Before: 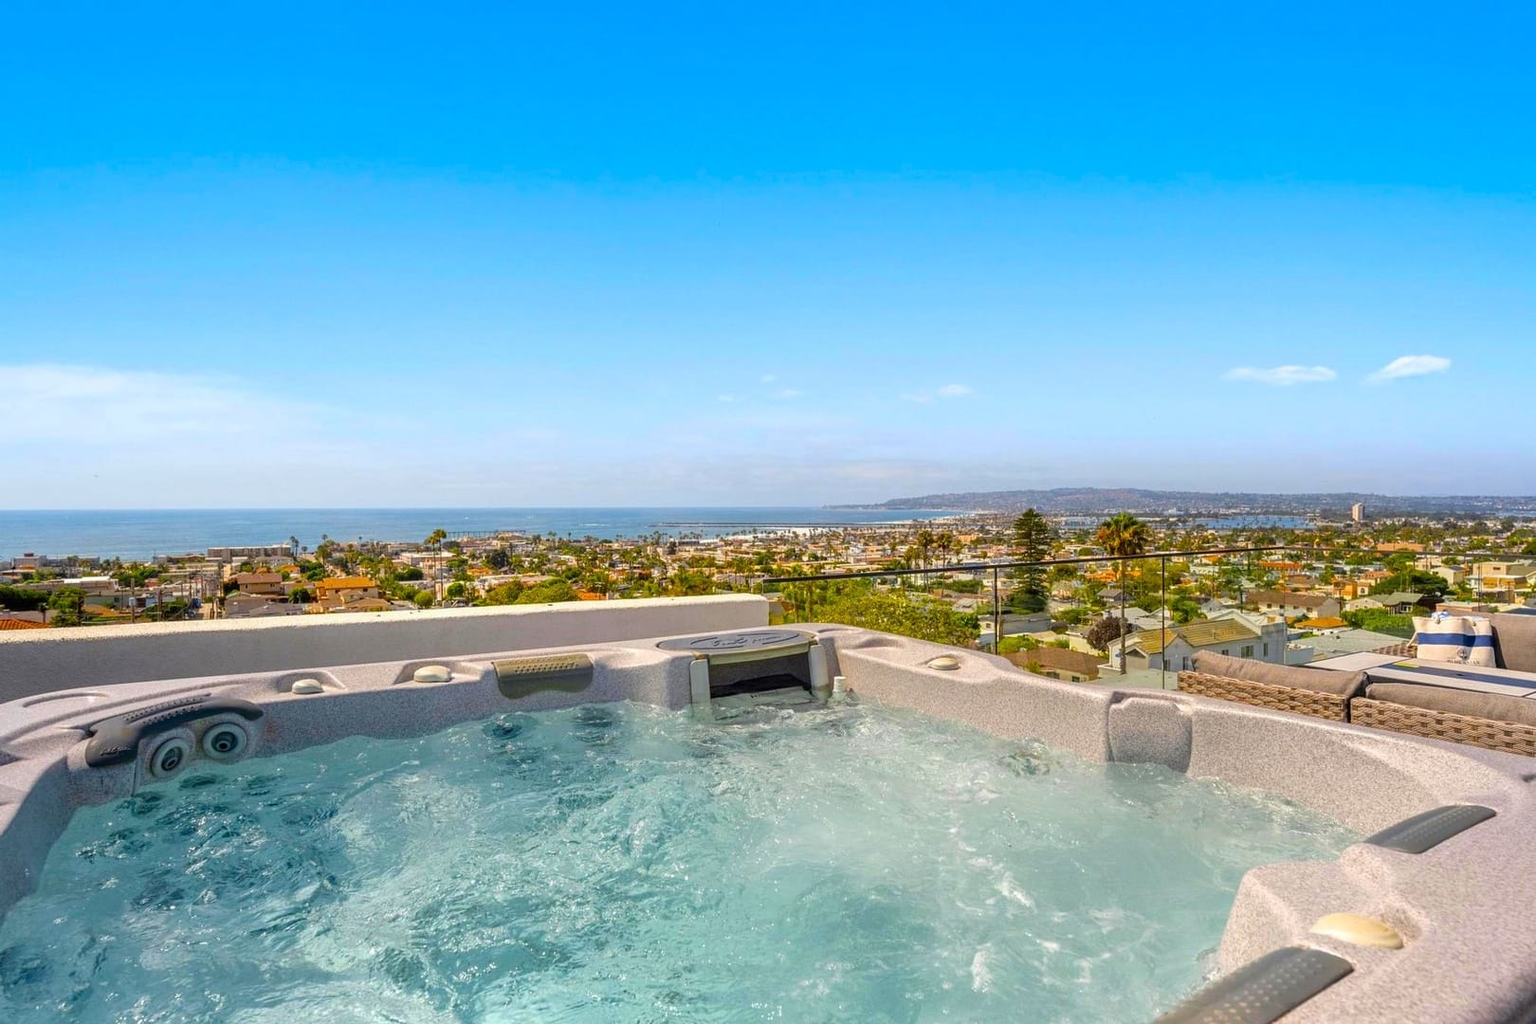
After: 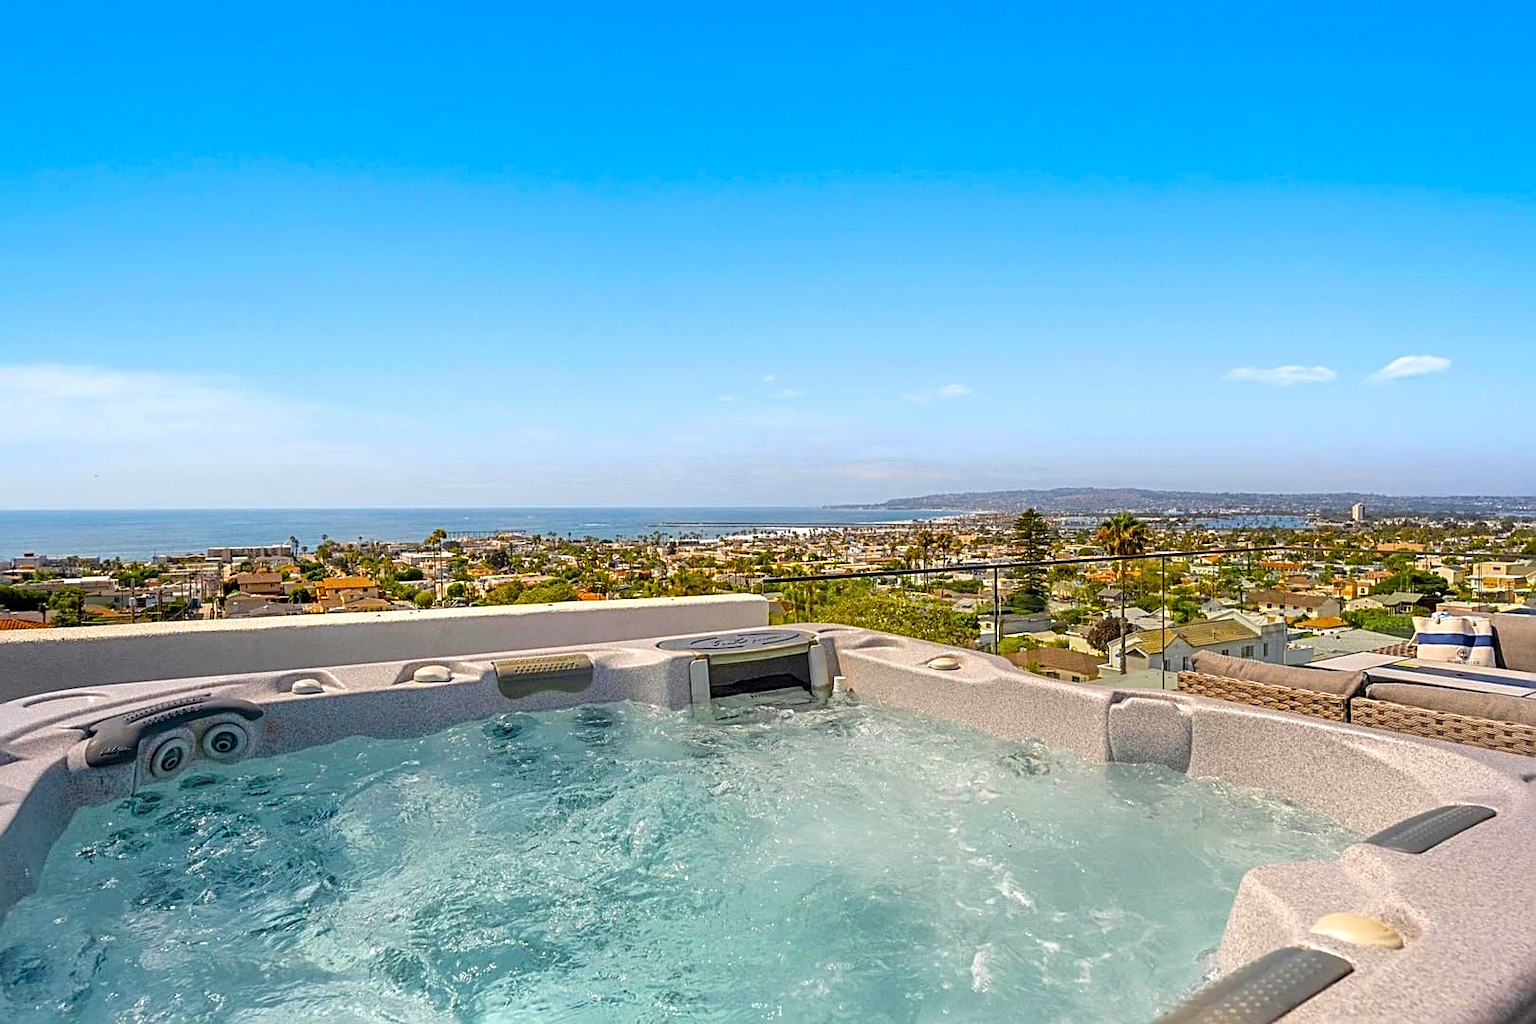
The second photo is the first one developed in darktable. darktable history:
sharpen: radius 2.533, amount 0.62
